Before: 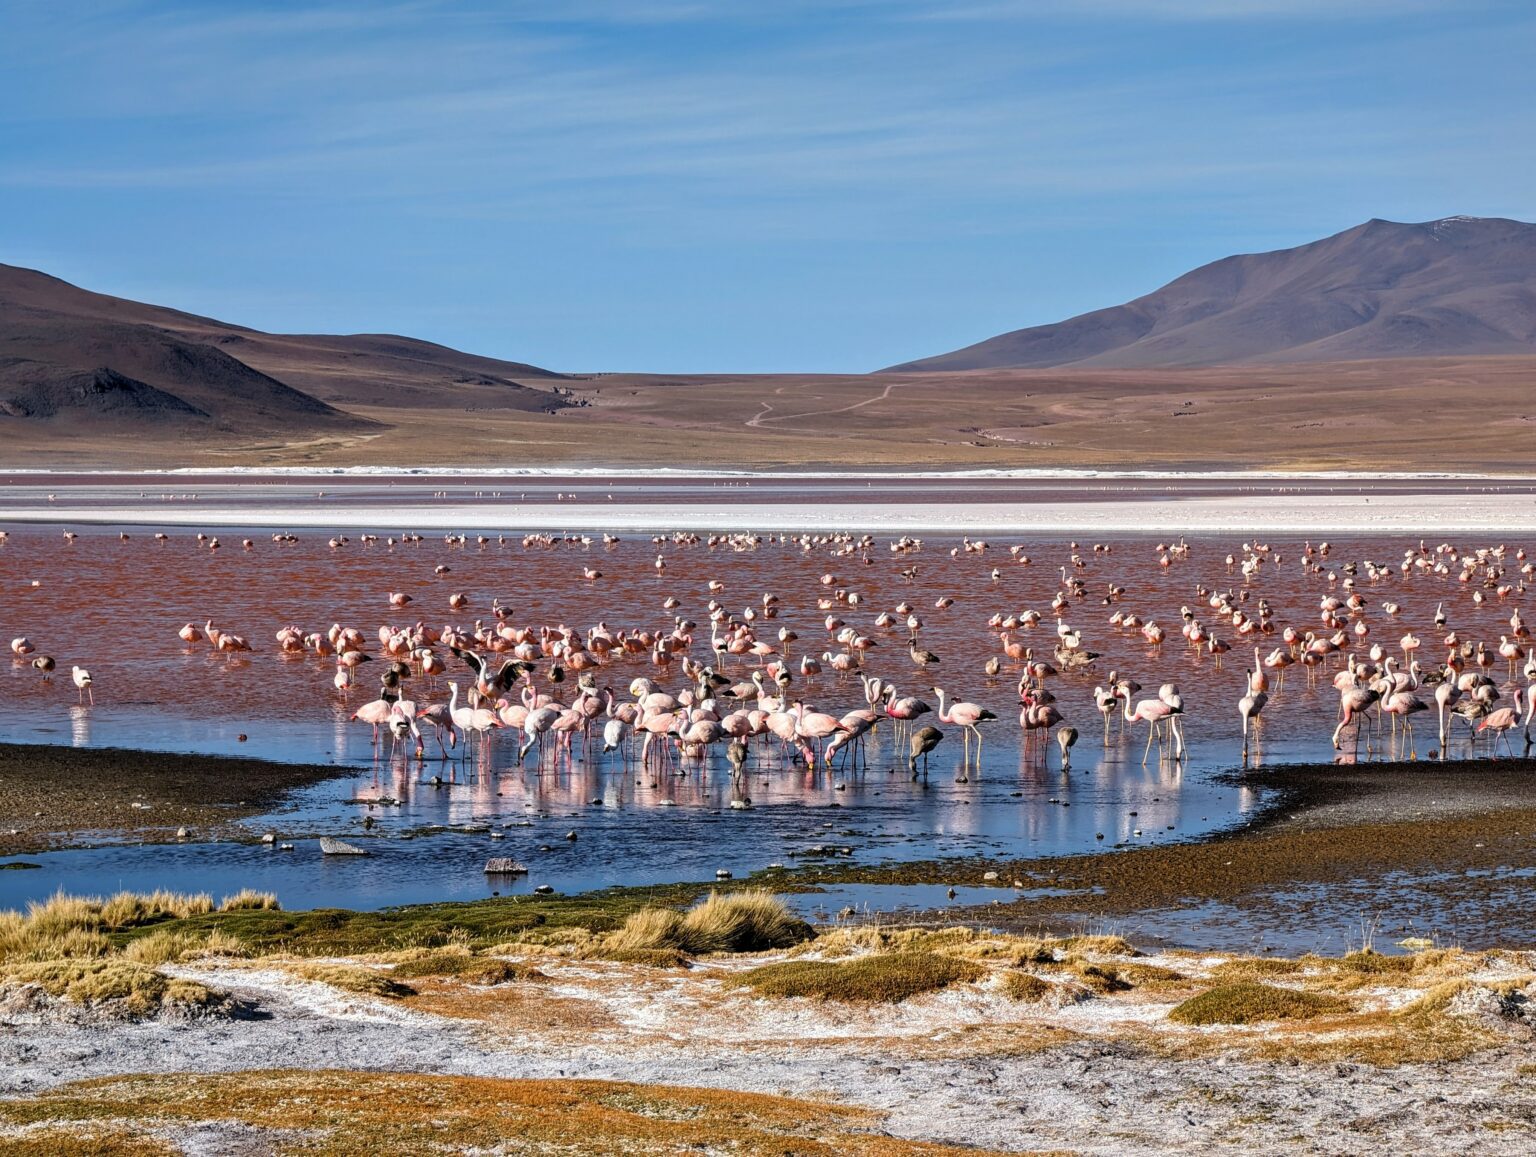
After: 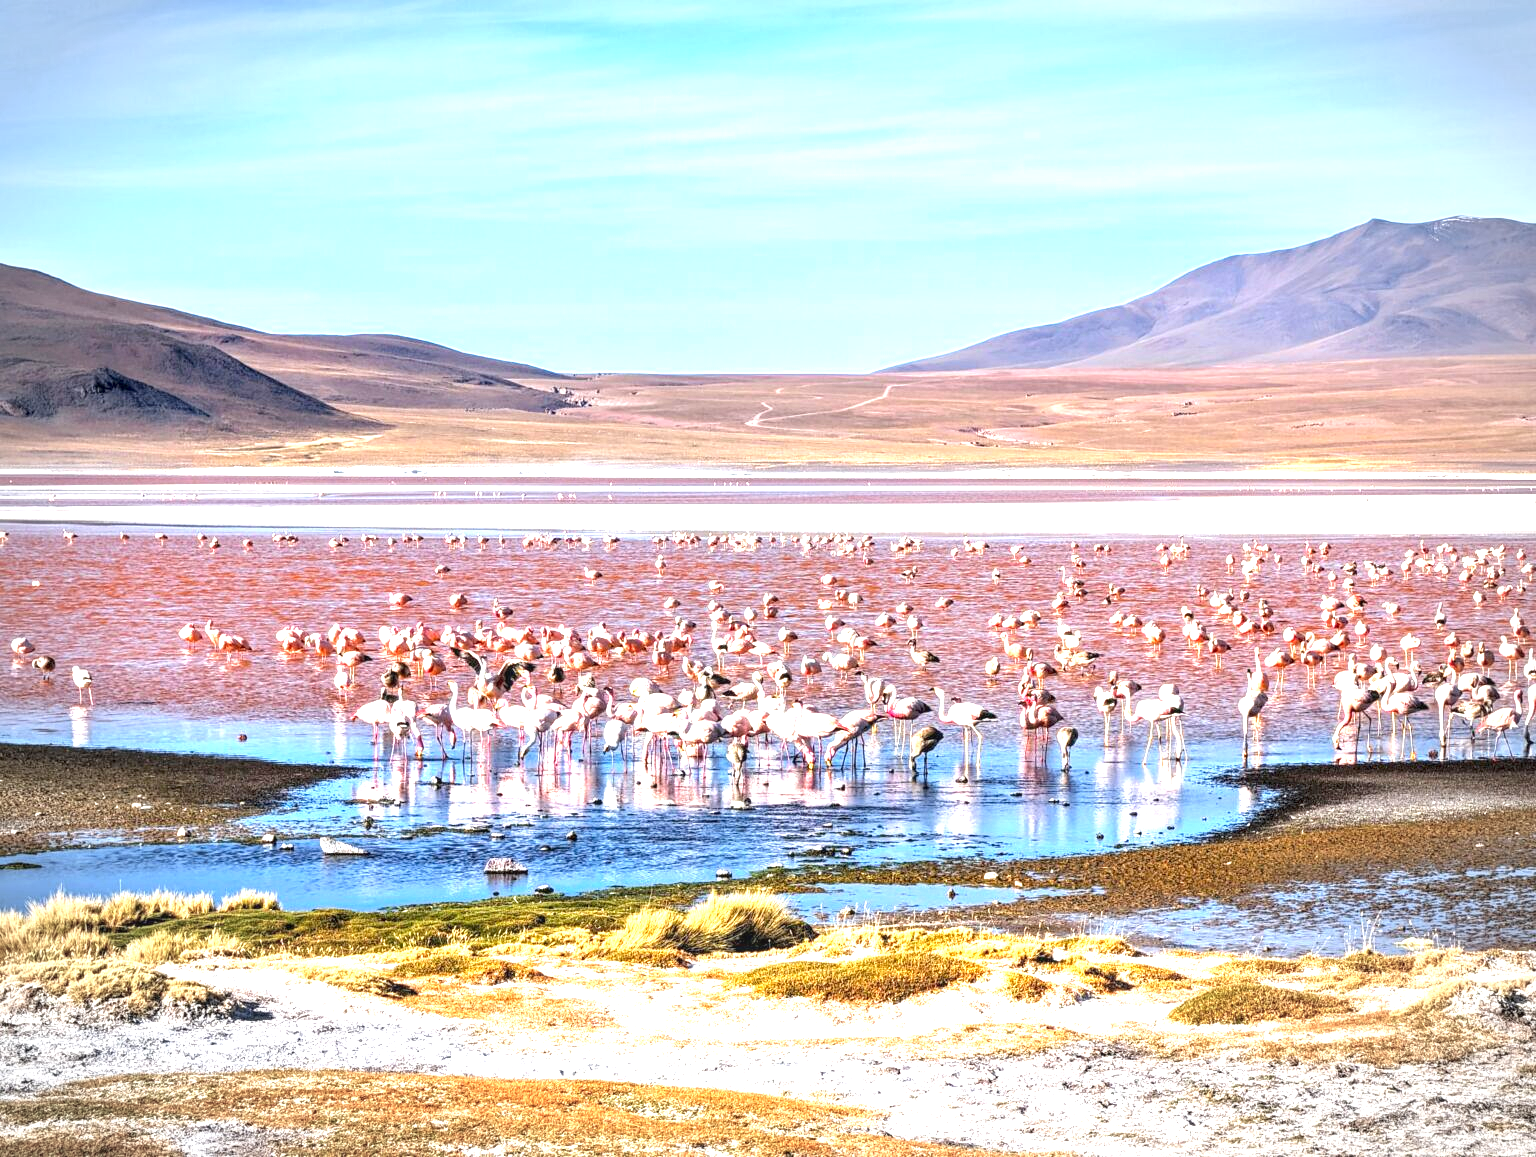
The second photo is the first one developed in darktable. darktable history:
vignetting: automatic ratio true
local contrast: shadows 94%
exposure: black level correction 0, exposure 2.088 EV, compensate exposure bias true, compensate highlight preservation false
contrast brightness saturation: contrast -0.1, brightness 0.05, saturation 0.08
